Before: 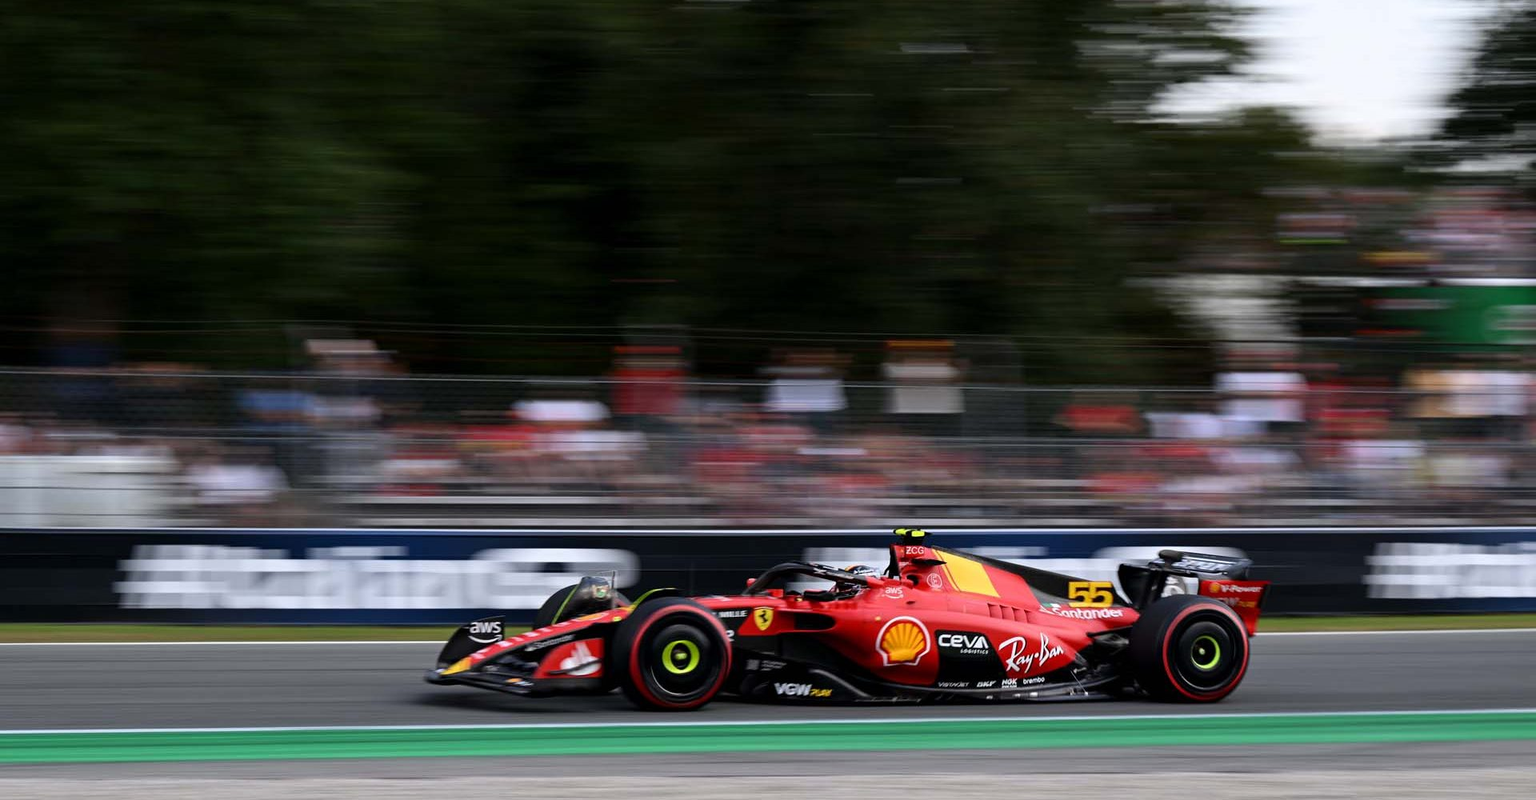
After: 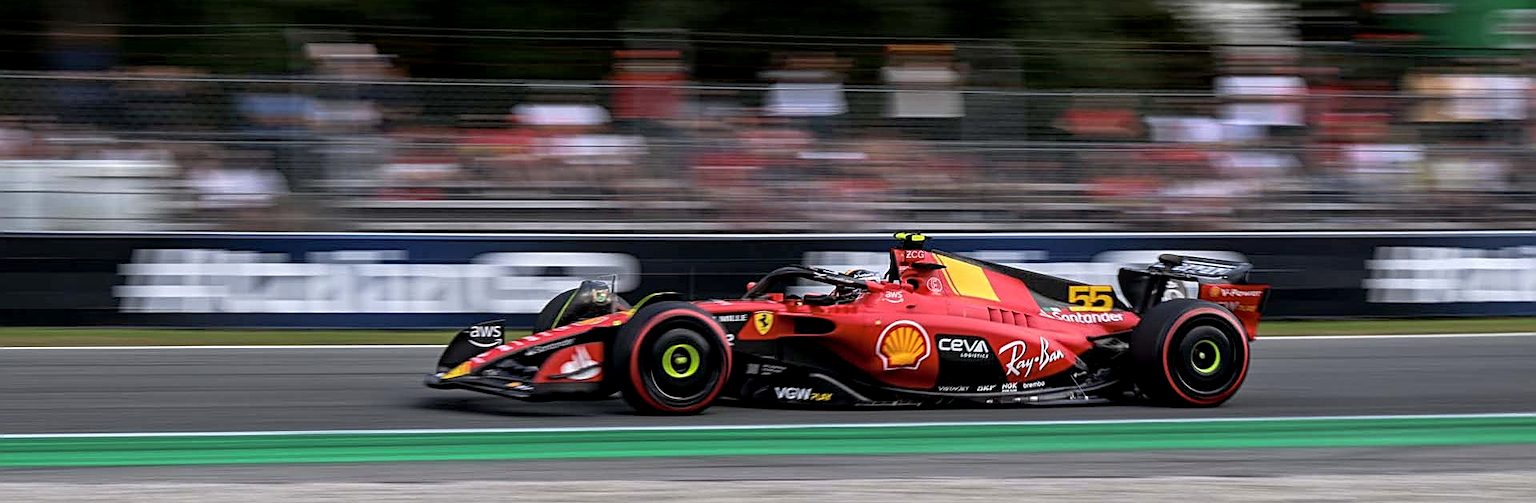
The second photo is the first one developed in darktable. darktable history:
local contrast: detail 130%
crop and rotate: top 37.006%
sharpen: on, module defaults
tone curve: curves: ch0 [(0, 0) (0.15, 0.17) (0.452, 0.437) (0.611, 0.588) (0.751, 0.749) (1, 1)]; ch1 [(0, 0) (0.325, 0.327) (0.412, 0.45) (0.453, 0.484) (0.5, 0.499) (0.541, 0.55) (0.617, 0.612) (0.695, 0.697) (1, 1)]; ch2 [(0, 0) (0.386, 0.397) (0.452, 0.459) (0.505, 0.498) (0.524, 0.547) (0.574, 0.566) (0.633, 0.641) (1, 1)], preserve colors none
shadows and highlights: shadows 25.93, highlights -24.9
